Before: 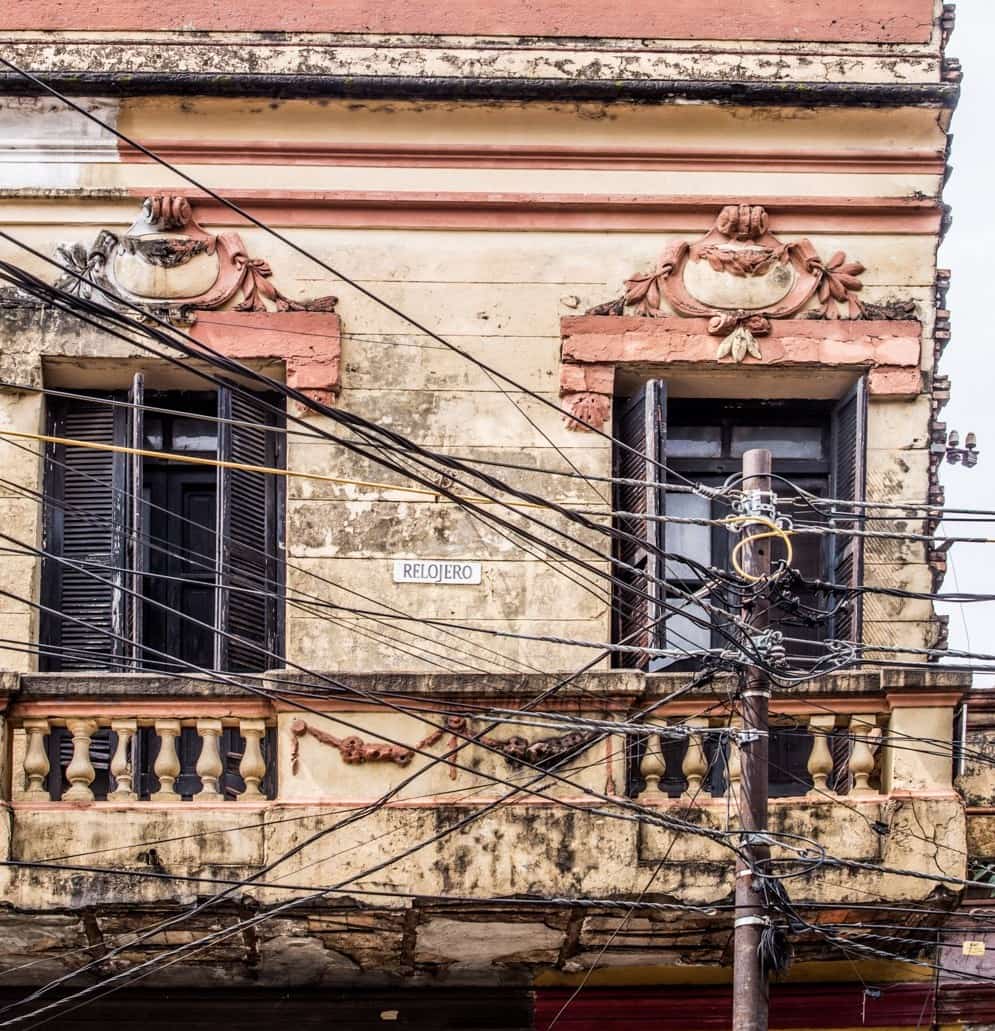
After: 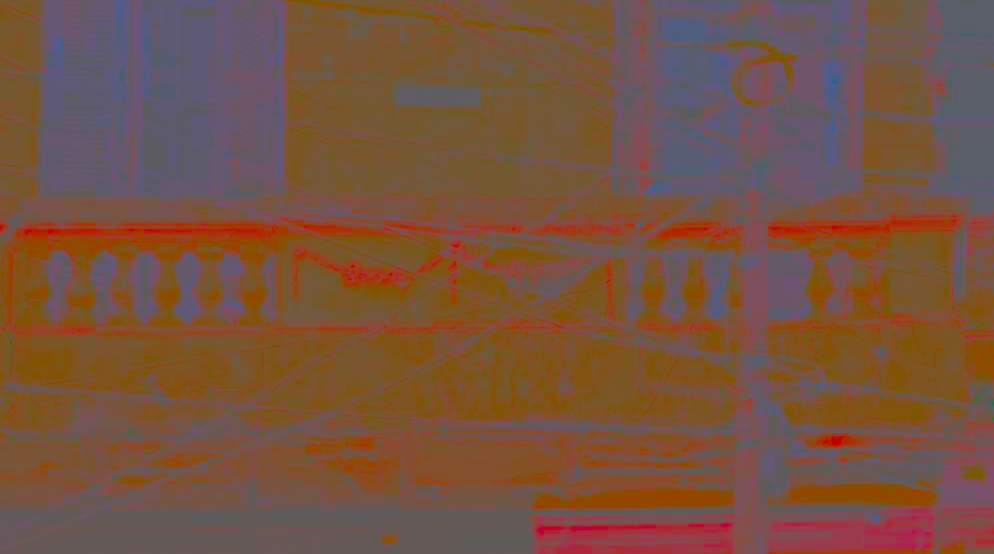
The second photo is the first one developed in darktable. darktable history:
contrast brightness saturation: contrast -0.99, brightness -0.17, saturation 0.75
tone equalizer: -7 EV 0.15 EV, -6 EV 0.6 EV, -5 EV 1.15 EV, -4 EV 1.33 EV, -3 EV 1.15 EV, -2 EV 0.6 EV, -1 EV 0.15 EV, mask exposure compensation -0.5 EV
crop and rotate: top 46.237%
color balance: mode lift, gamma, gain (sRGB)
